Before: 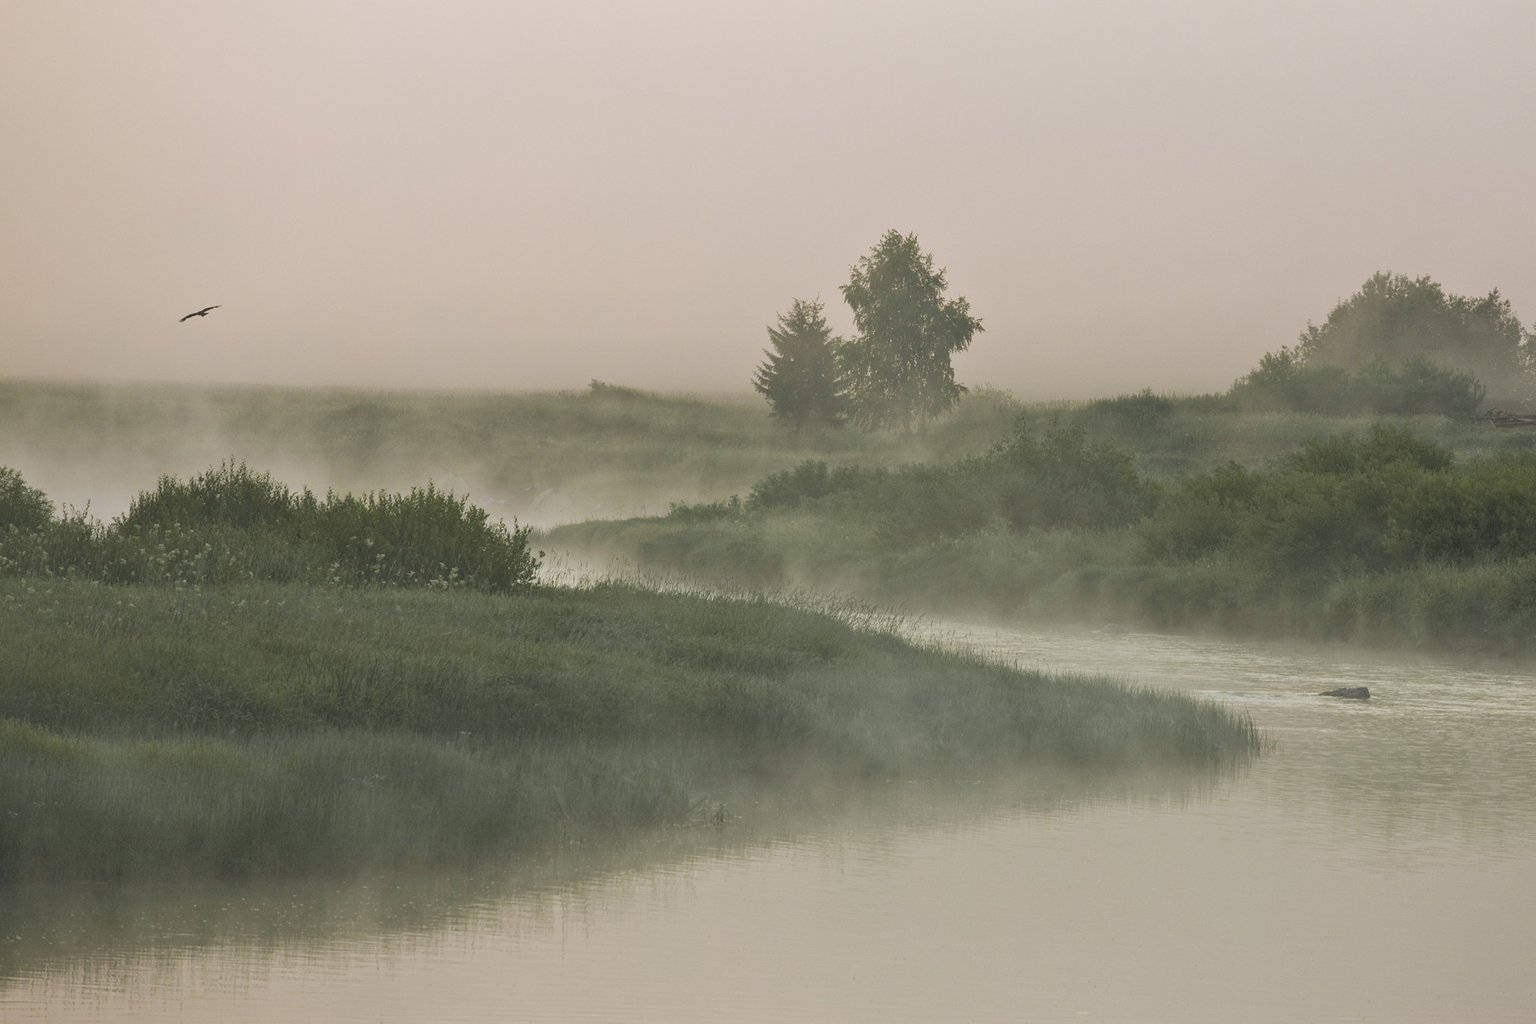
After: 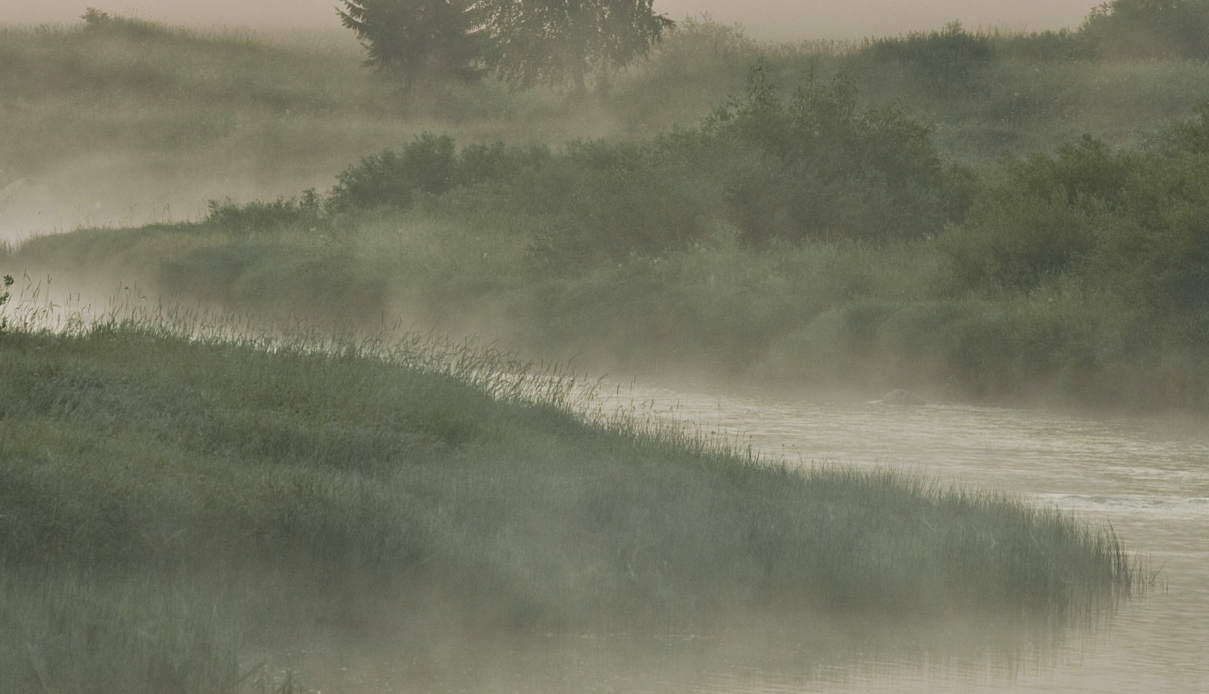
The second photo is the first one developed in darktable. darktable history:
crop: left 34.929%, top 36.592%, right 14.655%, bottom 20.008%
